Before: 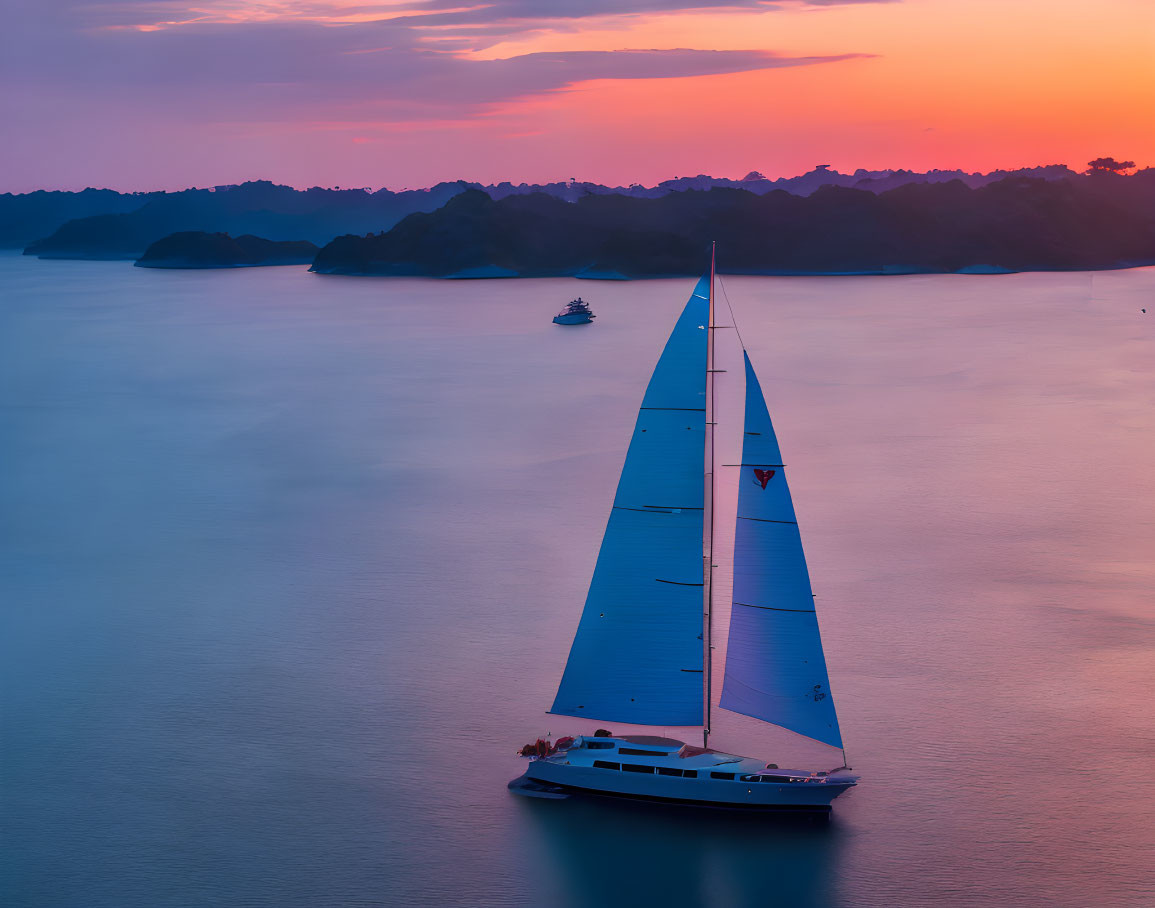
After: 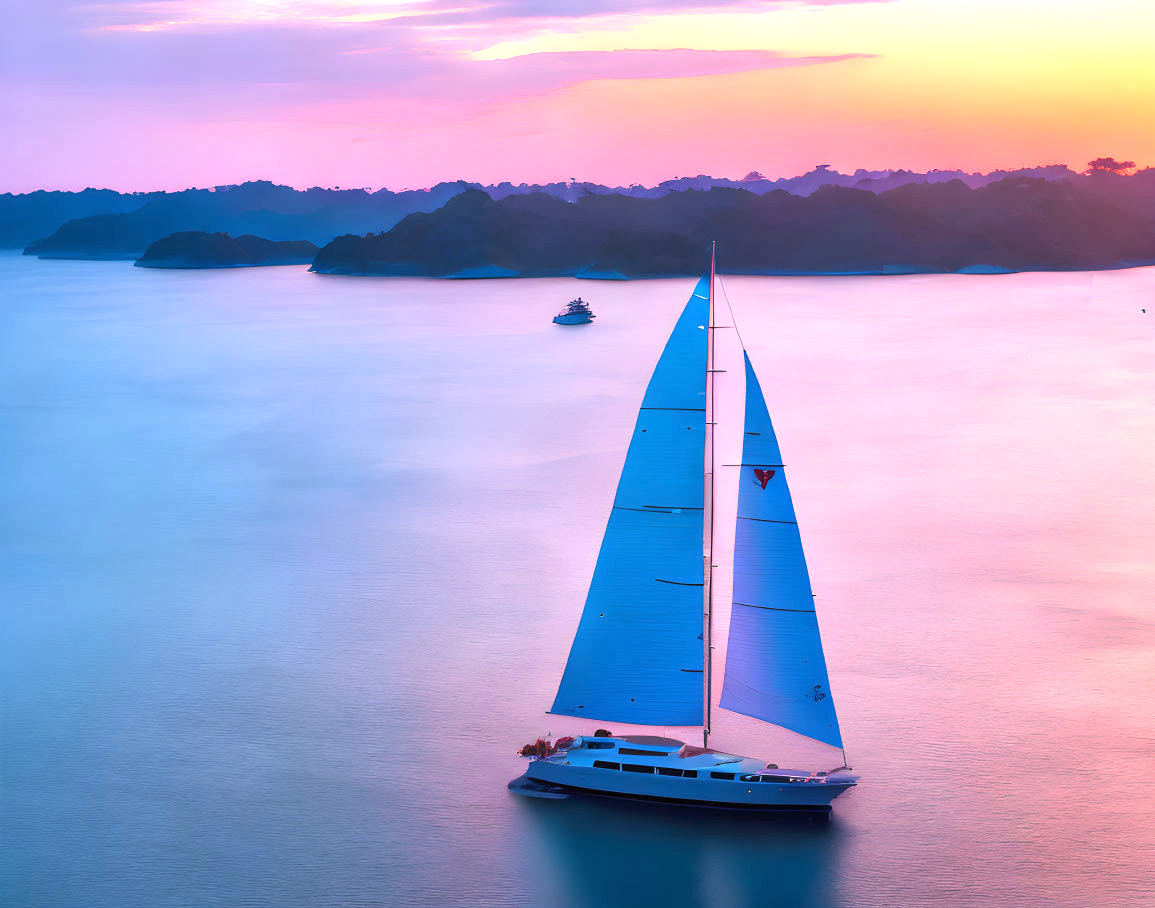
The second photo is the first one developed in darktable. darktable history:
exposure: black level correction 0, exposure 1.399 EV, compensate highlight preservation false
